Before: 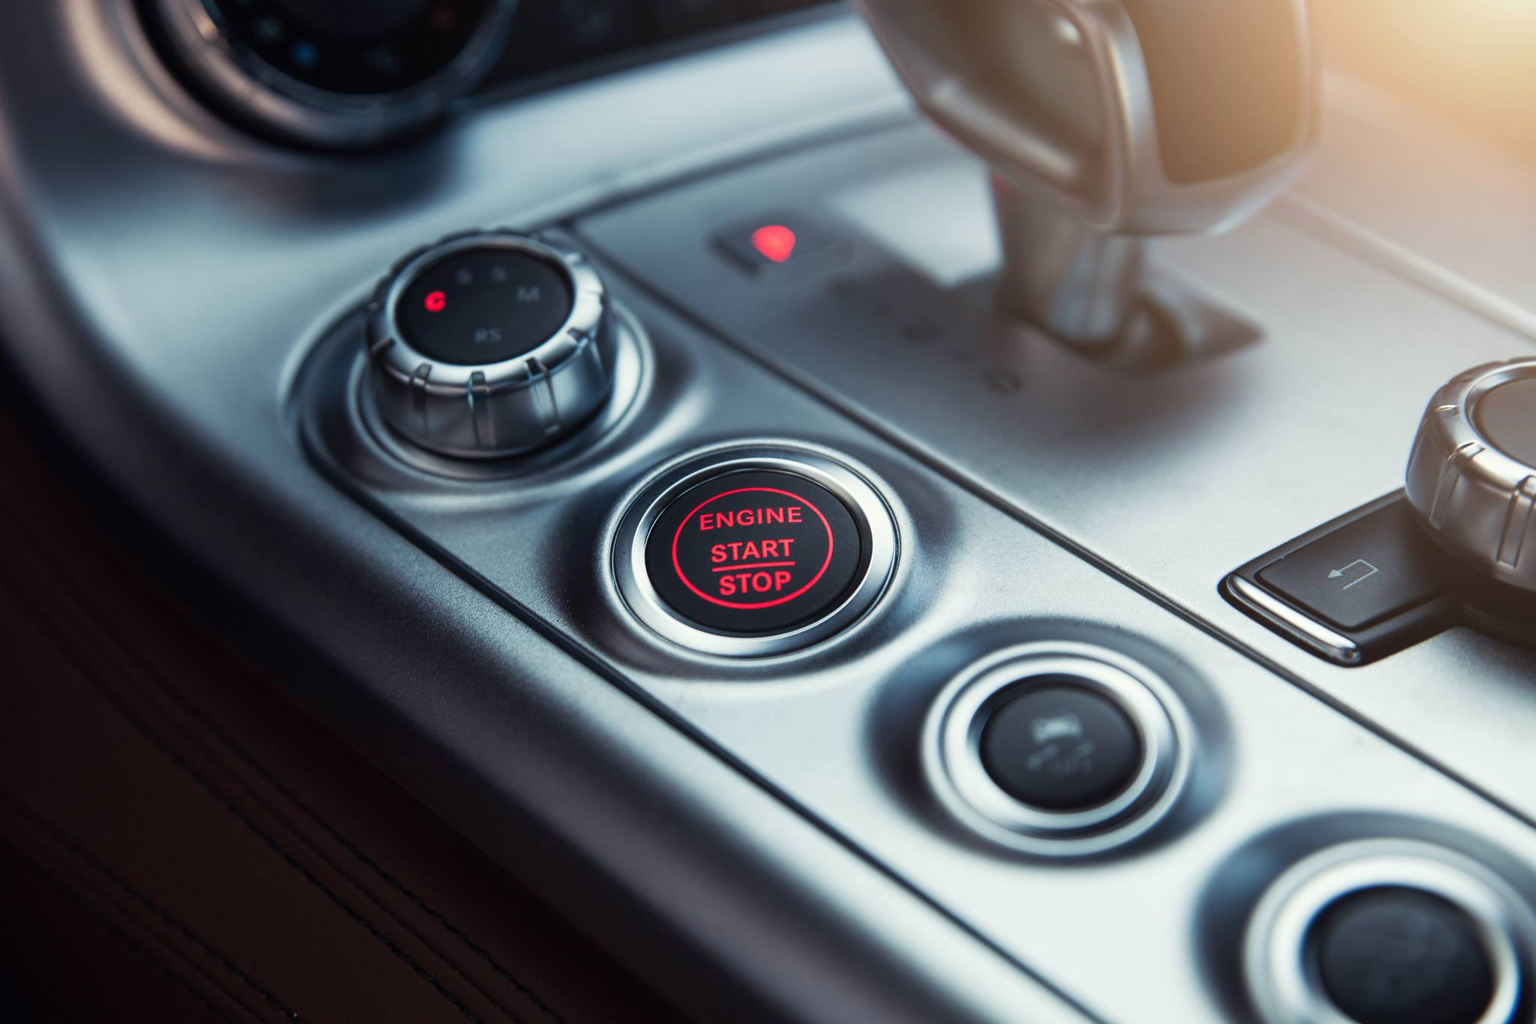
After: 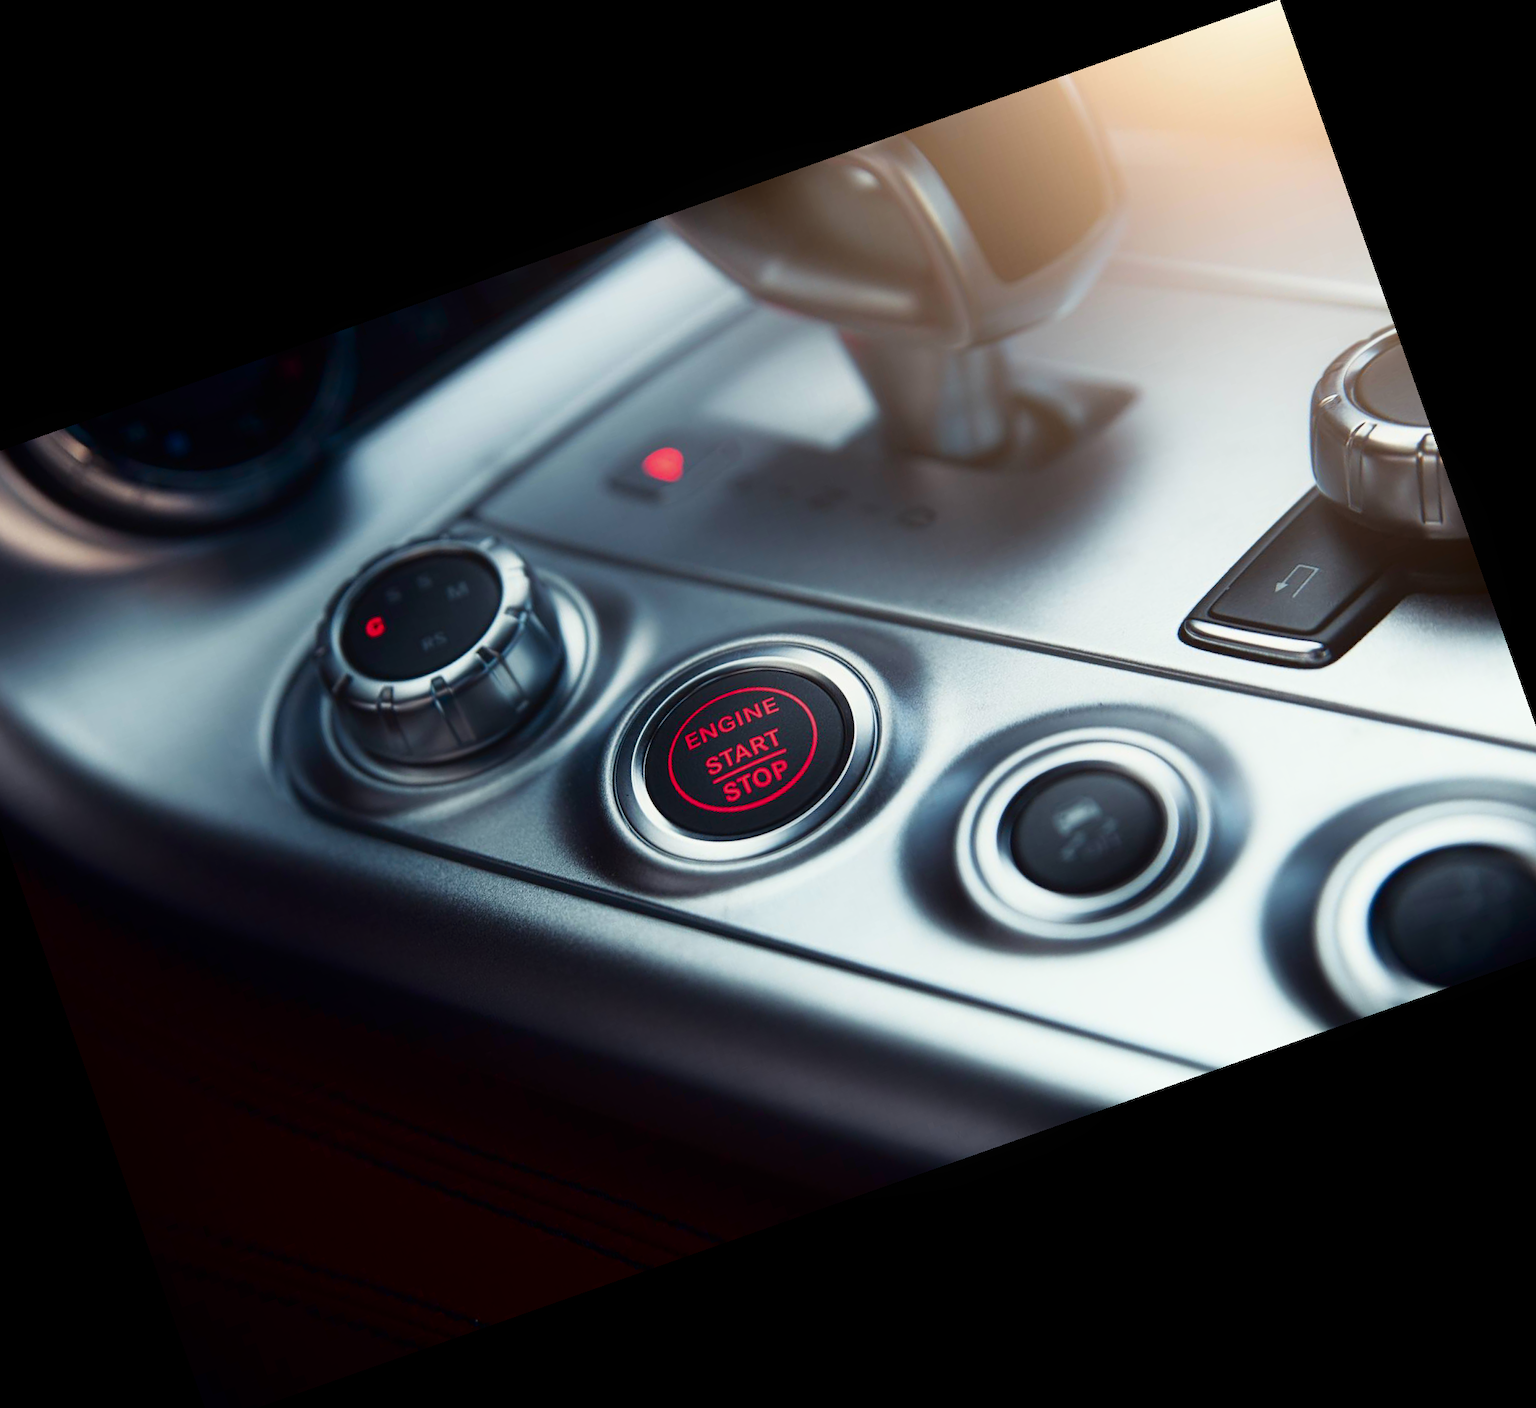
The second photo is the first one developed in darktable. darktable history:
crop and rotate: angle 19.43°, left 6.812%, right 4.125%, bottom 1.087%
levels: levels [0, 0.499, 1]
shadows and highlights: shadows -62.32, white point adjustment -5.22, highlights 61.59
contrast equalizer: y [[0.5, 0.486, 0.447, 0.446, 0.489, 0.5], [0.5 ×6], [0.5 ×6], [0 ×6], [0 ×6]]
